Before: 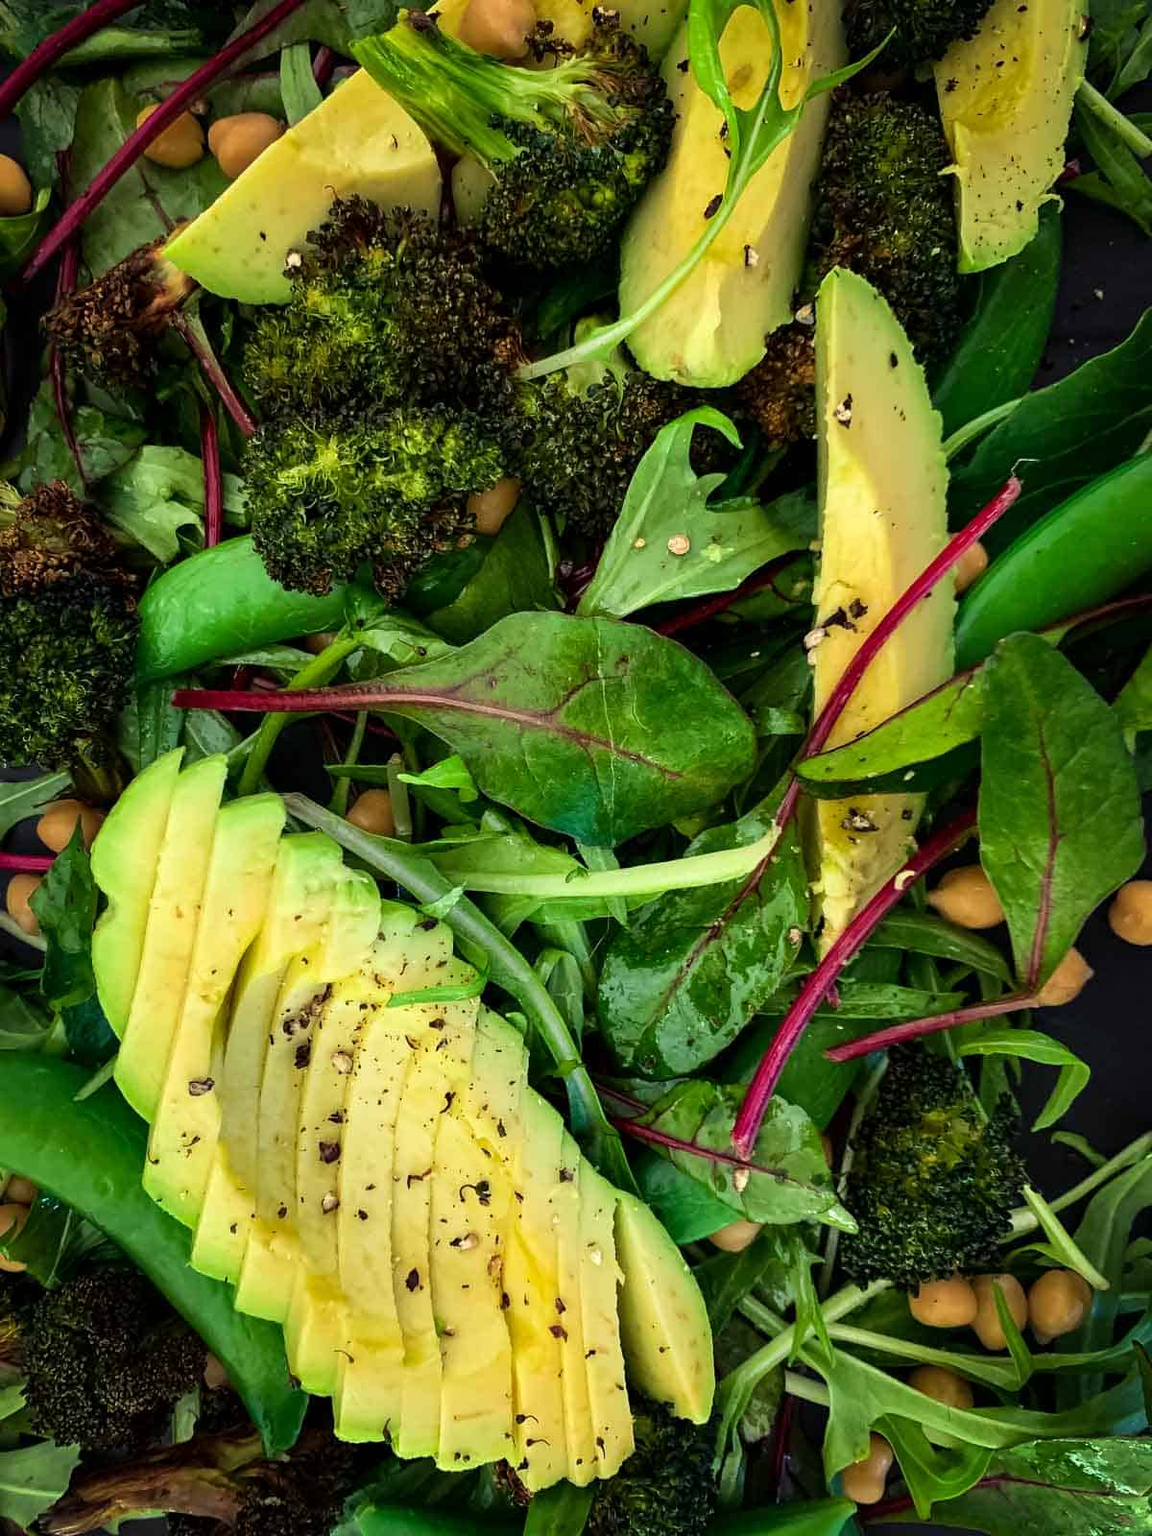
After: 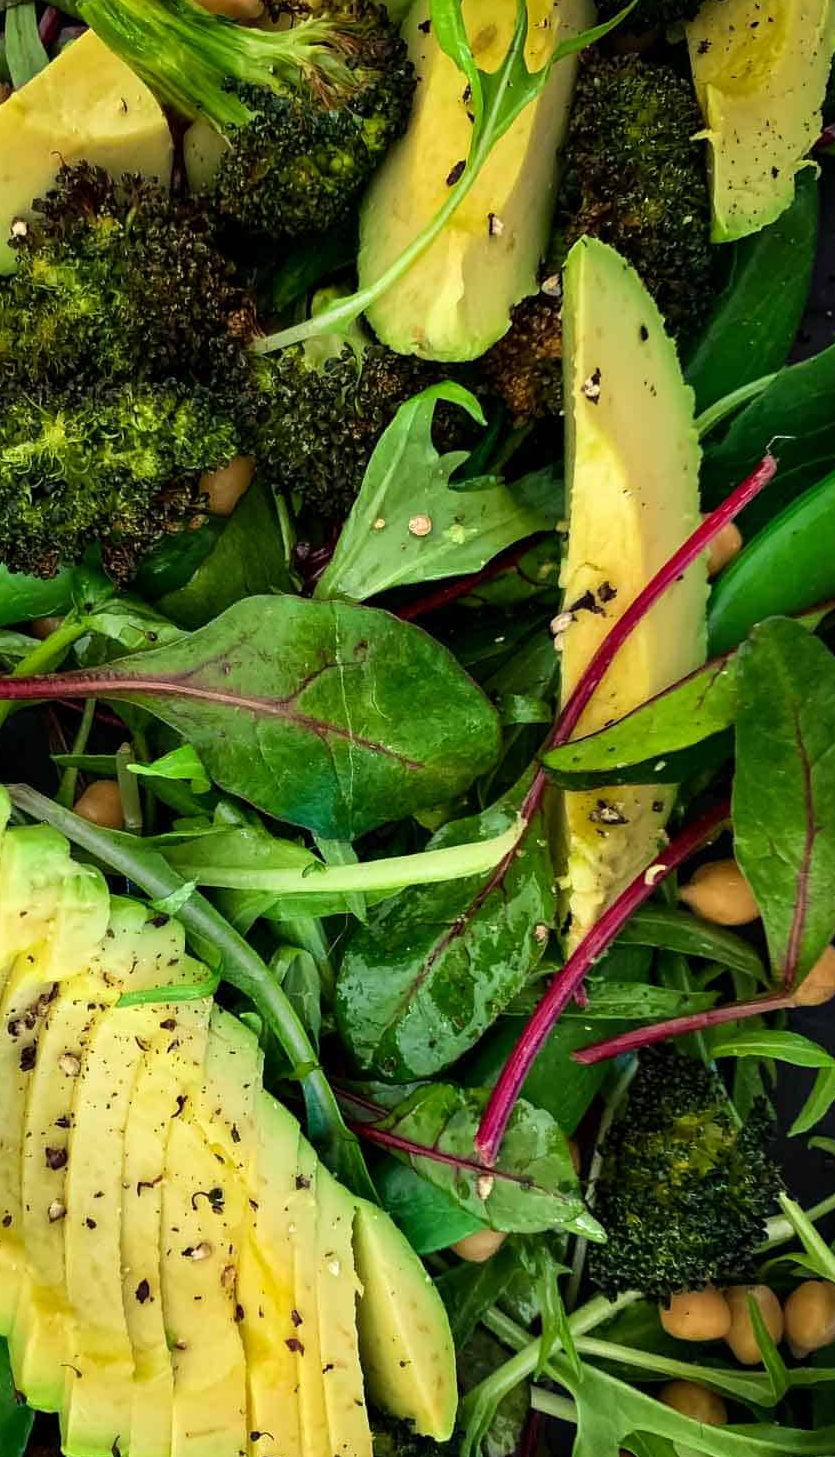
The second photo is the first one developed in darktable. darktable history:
crop and rotate: left 23.964%, top 2.735%, right 6.413%, bottom 6.166%
